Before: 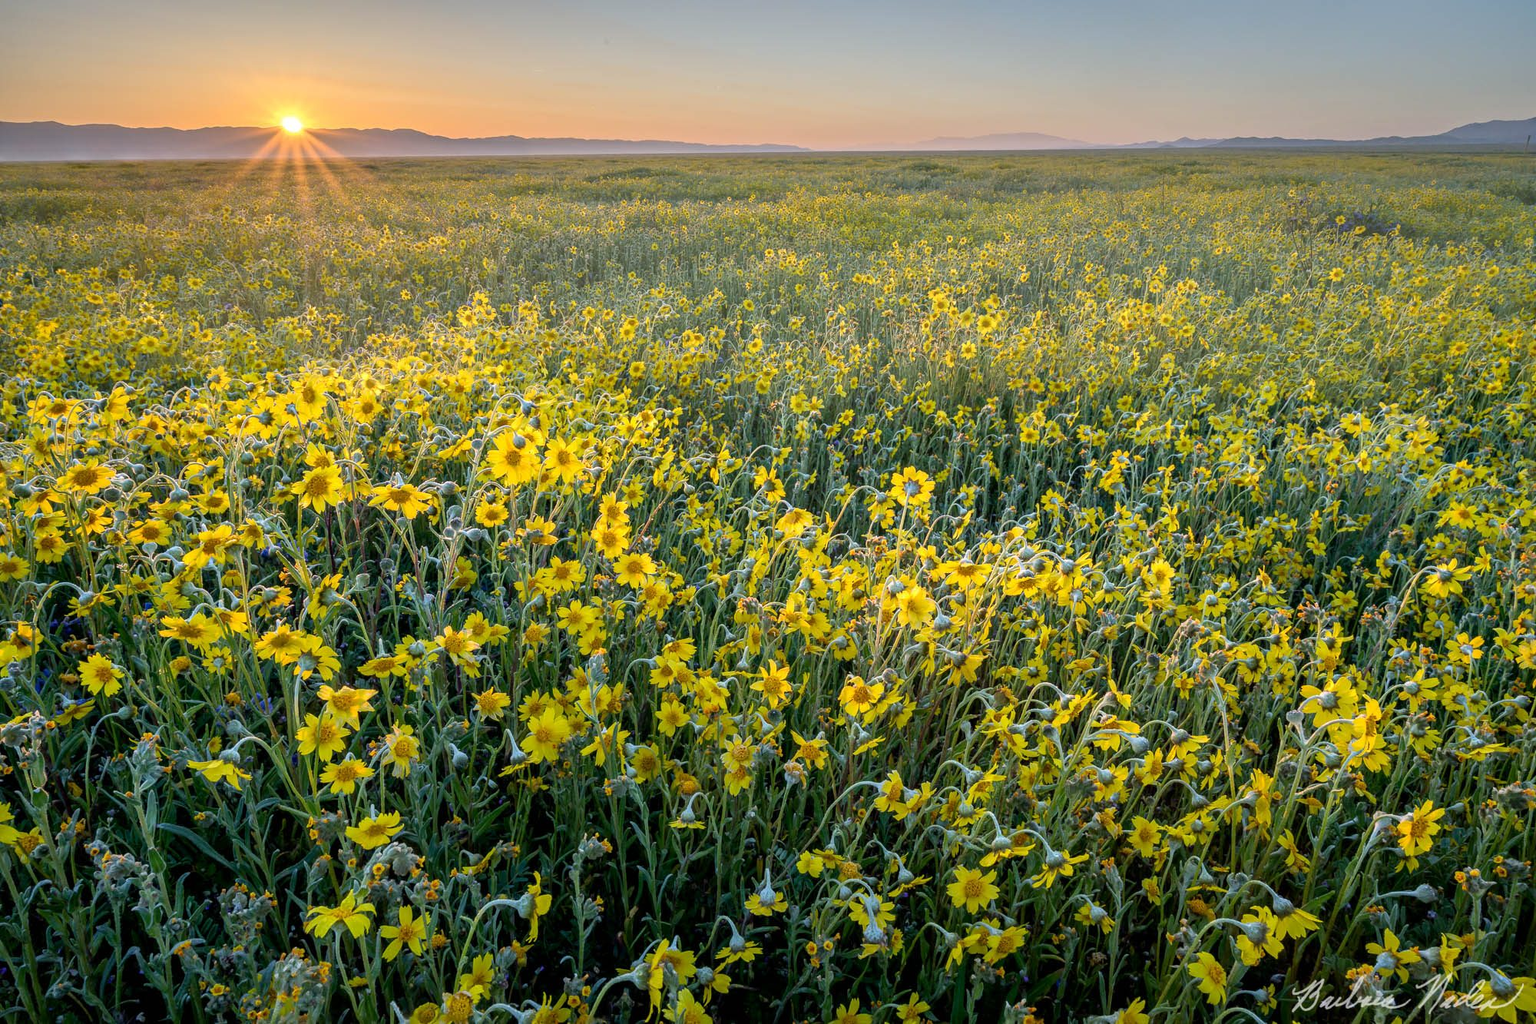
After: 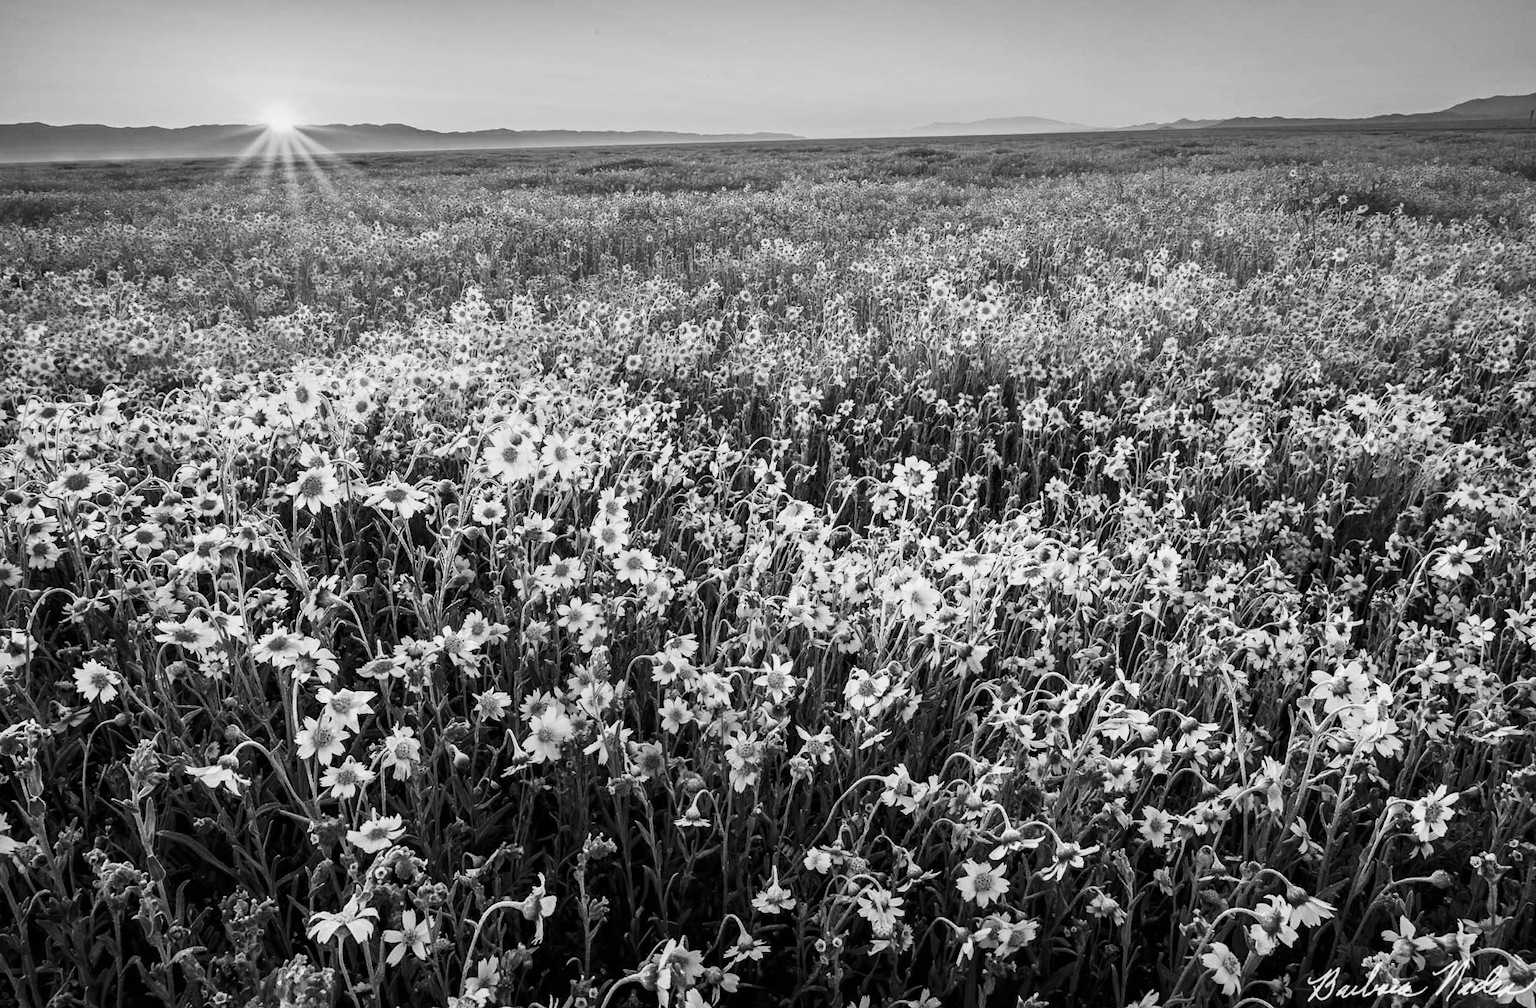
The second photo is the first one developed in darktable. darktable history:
contrast brightness saturation: contrast 0.4, brightness 0.1, saturation 0.21
monochrome: on, module defaults
rotate and perspective: rotation -1°, crop left 0.011, crop right 0.989, crop top 0.025, crop bottom 0.975
graduated density: on, module defaults
